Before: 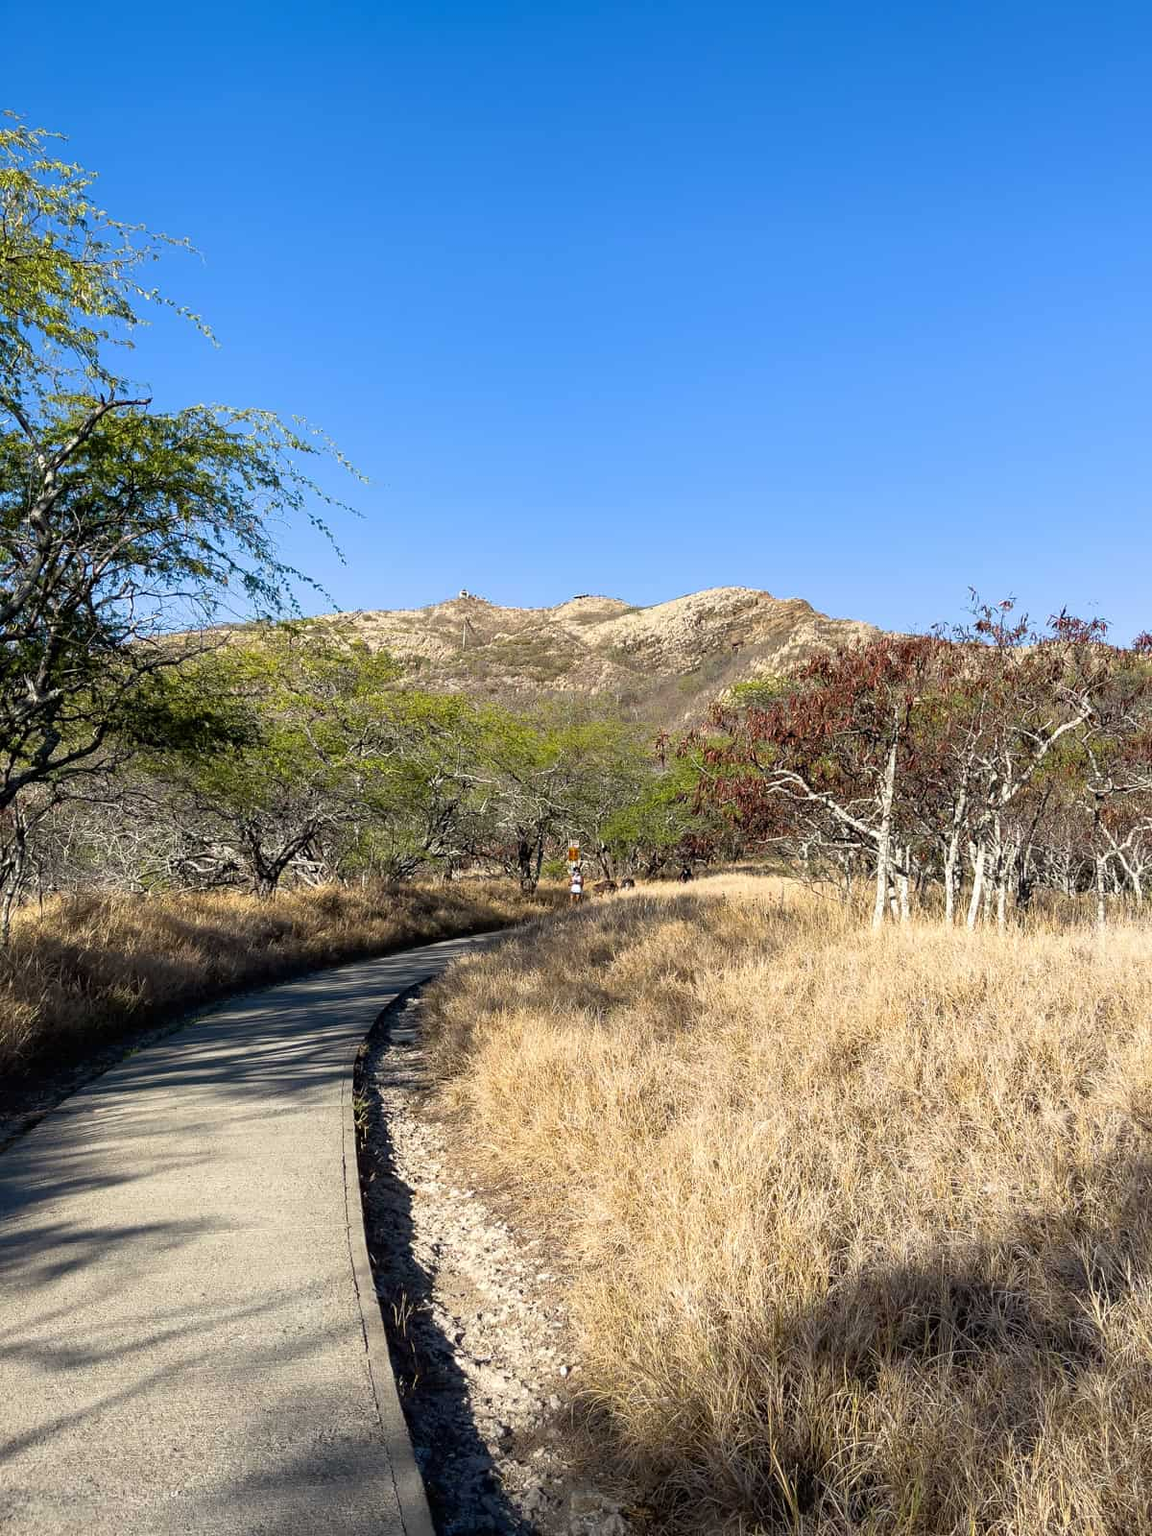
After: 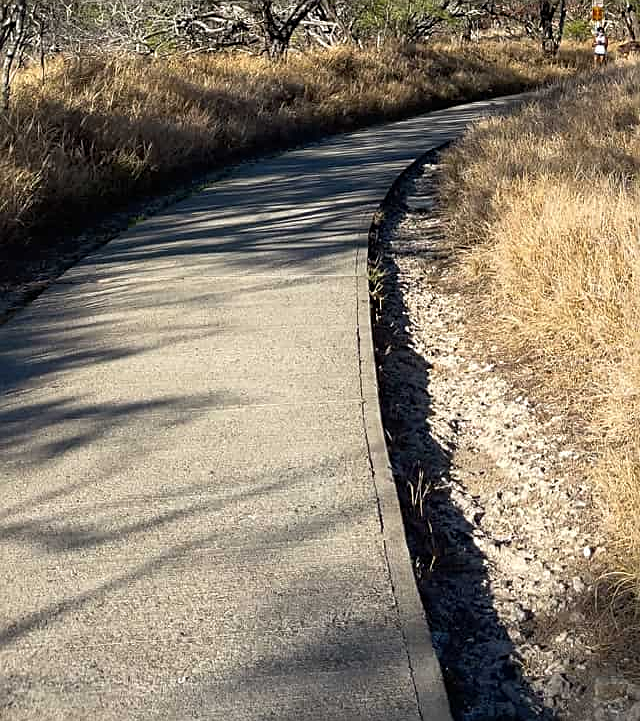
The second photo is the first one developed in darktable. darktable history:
crop and rotate: top 54.778%, right 46.61%, bottom 0.159%
sharpen: on, module defaults
shadows and highlights: shadows 32, highlights -32, soften with gaussian
